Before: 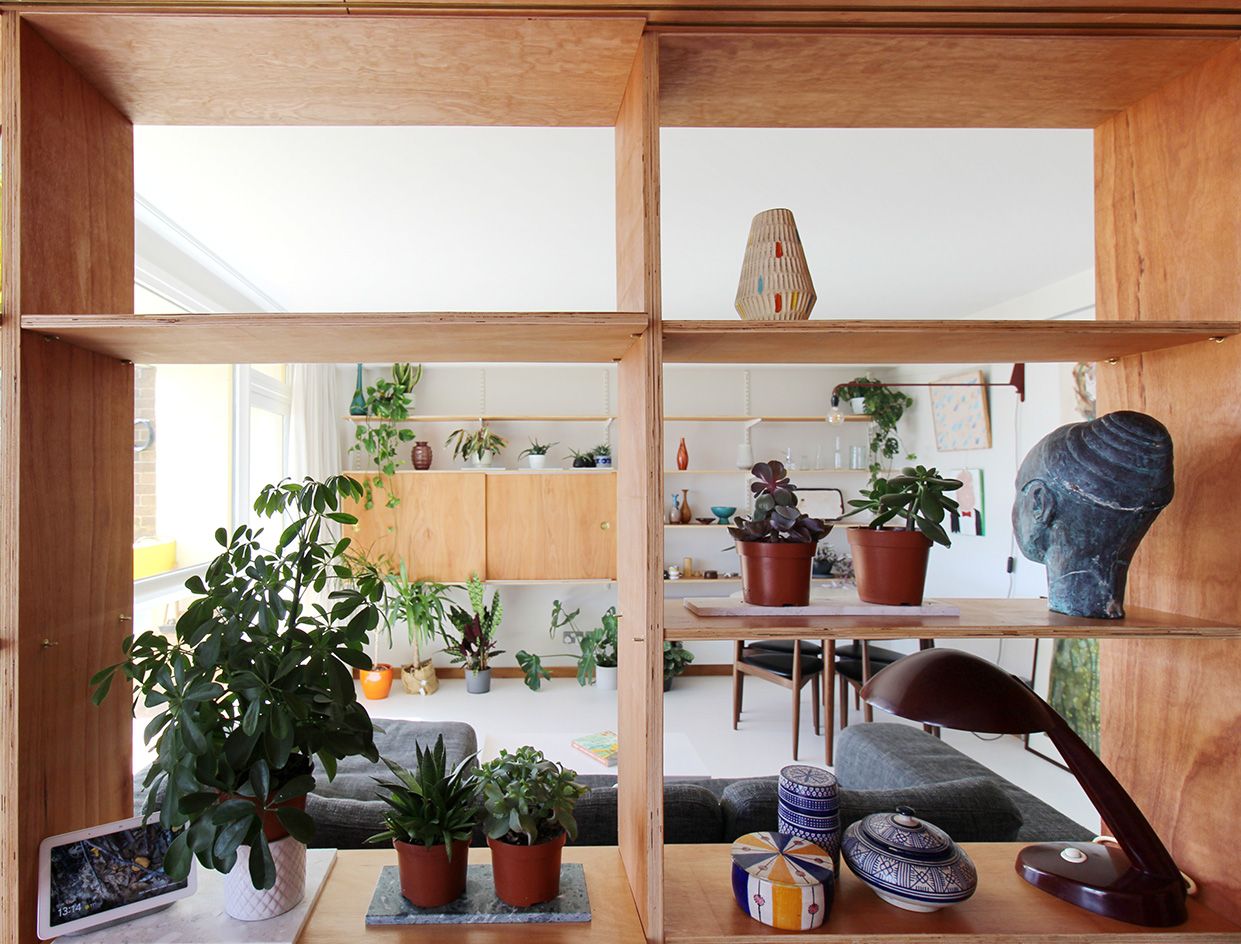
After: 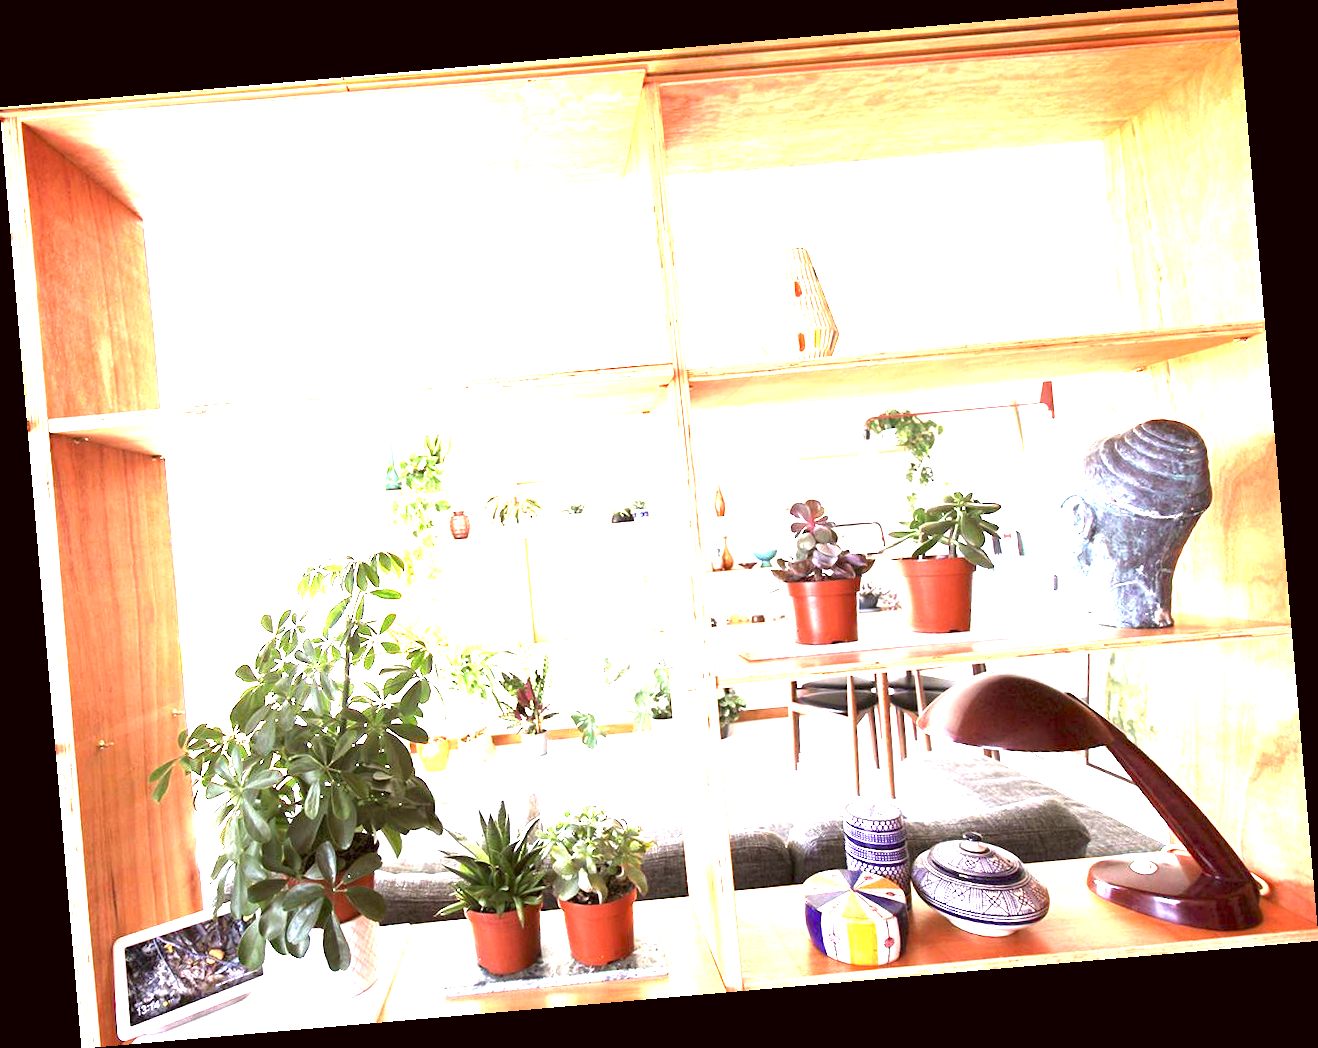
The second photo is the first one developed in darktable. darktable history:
color correction: highlights a* 6.27, highlights b* 8.19, shadows a* 5.94, shadows b* 7.23, saturation 0.9
exposure: exposure 3 EV, compensate highlight preservation false
rotate and perspective: rotation -4.98°, automatic cropping off
